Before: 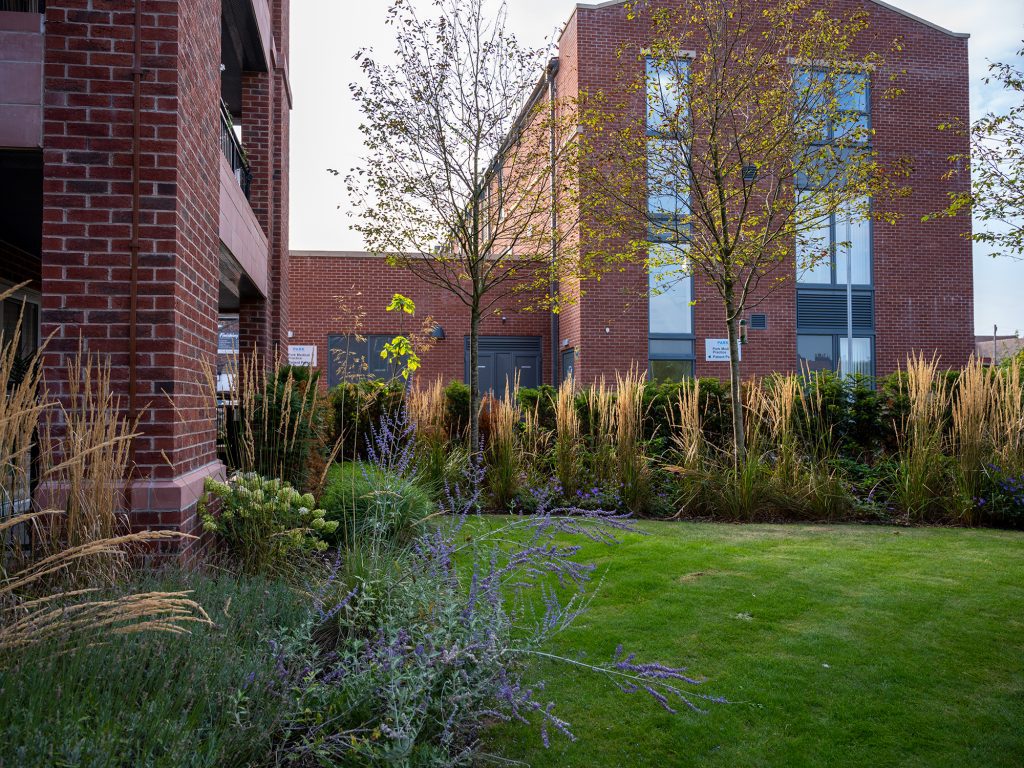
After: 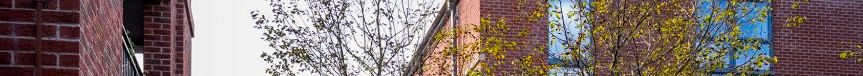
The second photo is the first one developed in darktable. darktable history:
crop and rotate: left 9.644%, top 9.491%, right 6.021%, bottom 80.509%
filmic rgb: black relative exposure -12 EV, white relative exposure 2.8 EV, threshold 3 EV, target black luminance 0%, hardness 8.06, latitude 70.41%, contrast 1.14, highlights saturation mix 10%, shadows ↔ highlights balance -0.388%, color science v4 (2020), iterations of high-quality reconstruction 10, contrast in shadows soft, contrast in highlights soft, enable highlight reconstruction true
